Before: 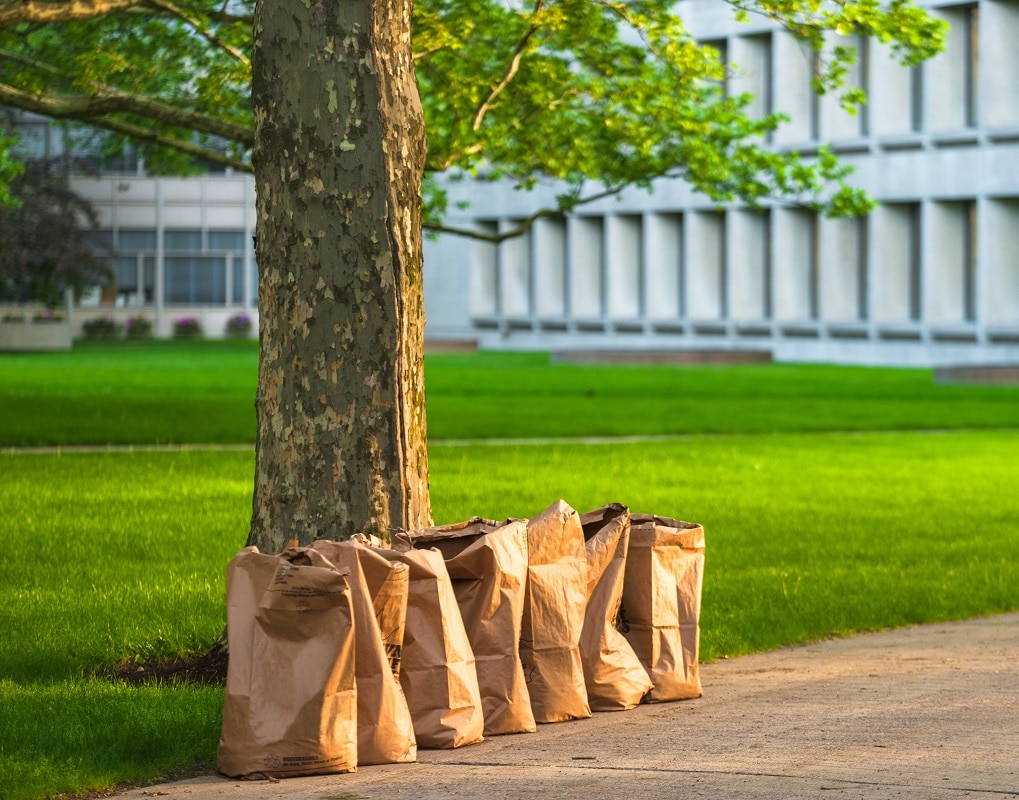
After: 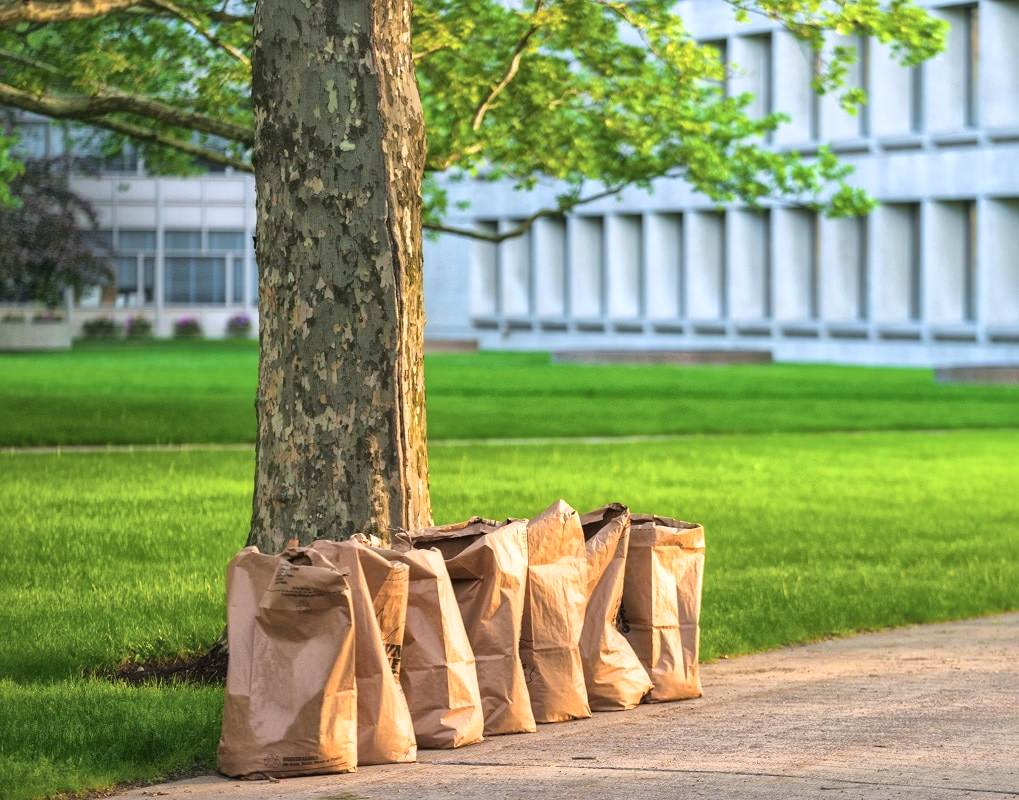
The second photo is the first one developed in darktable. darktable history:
global tonemap: drago (1, 100), detail 1
color calibration: illuminant as shot in camera, x 0.358, y 0.373, temperature 4628.91 K
